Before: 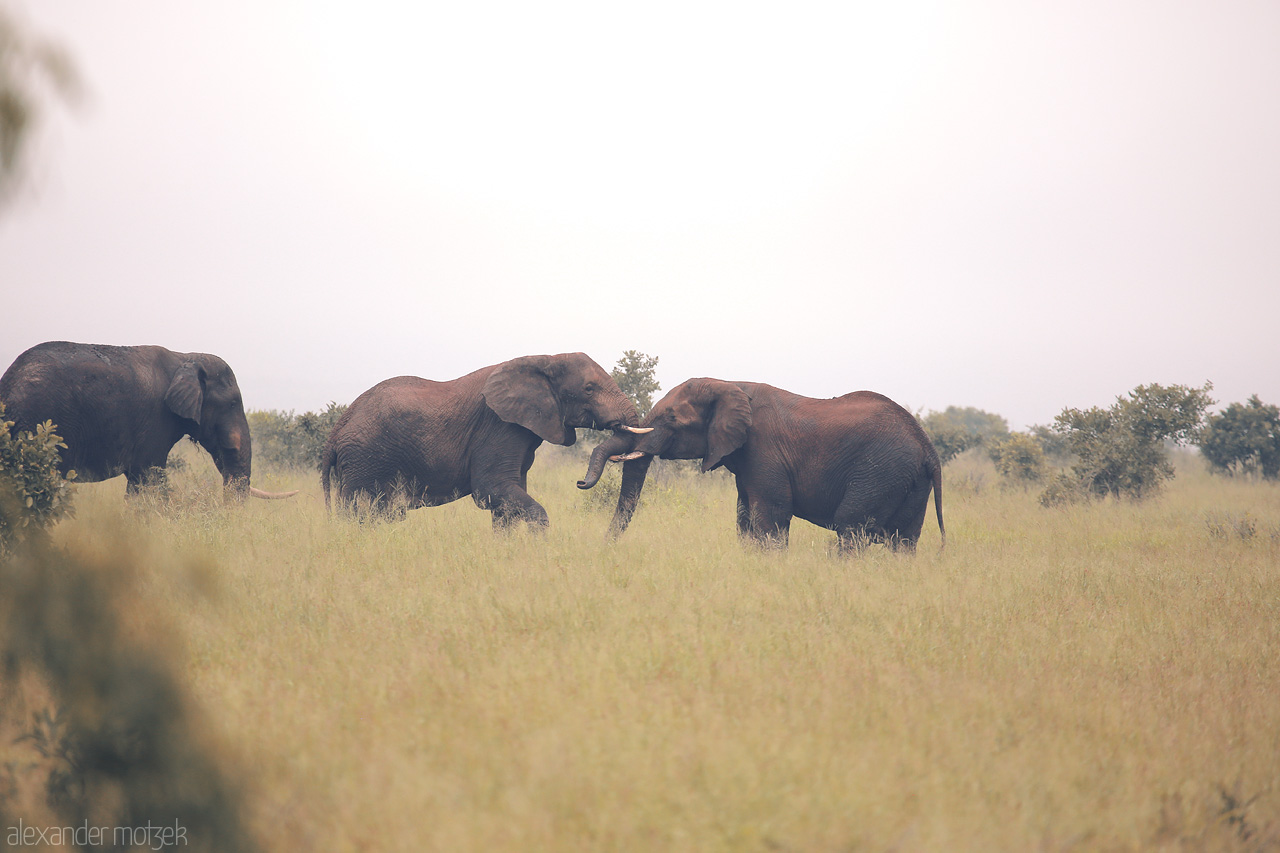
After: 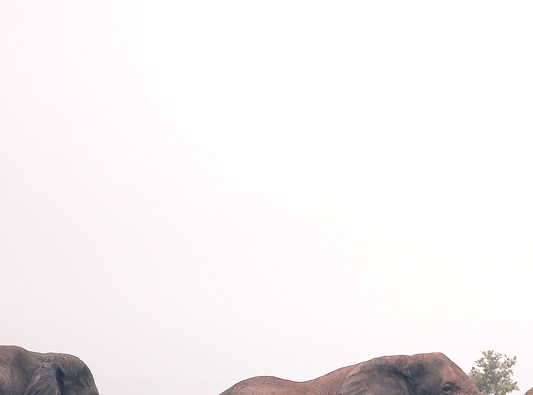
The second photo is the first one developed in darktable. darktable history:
contrast brightness saturation: contrast 0.144
crop and rotate: left 11.114%, top 0.046%, right 47.211%, bottom 53.627%
